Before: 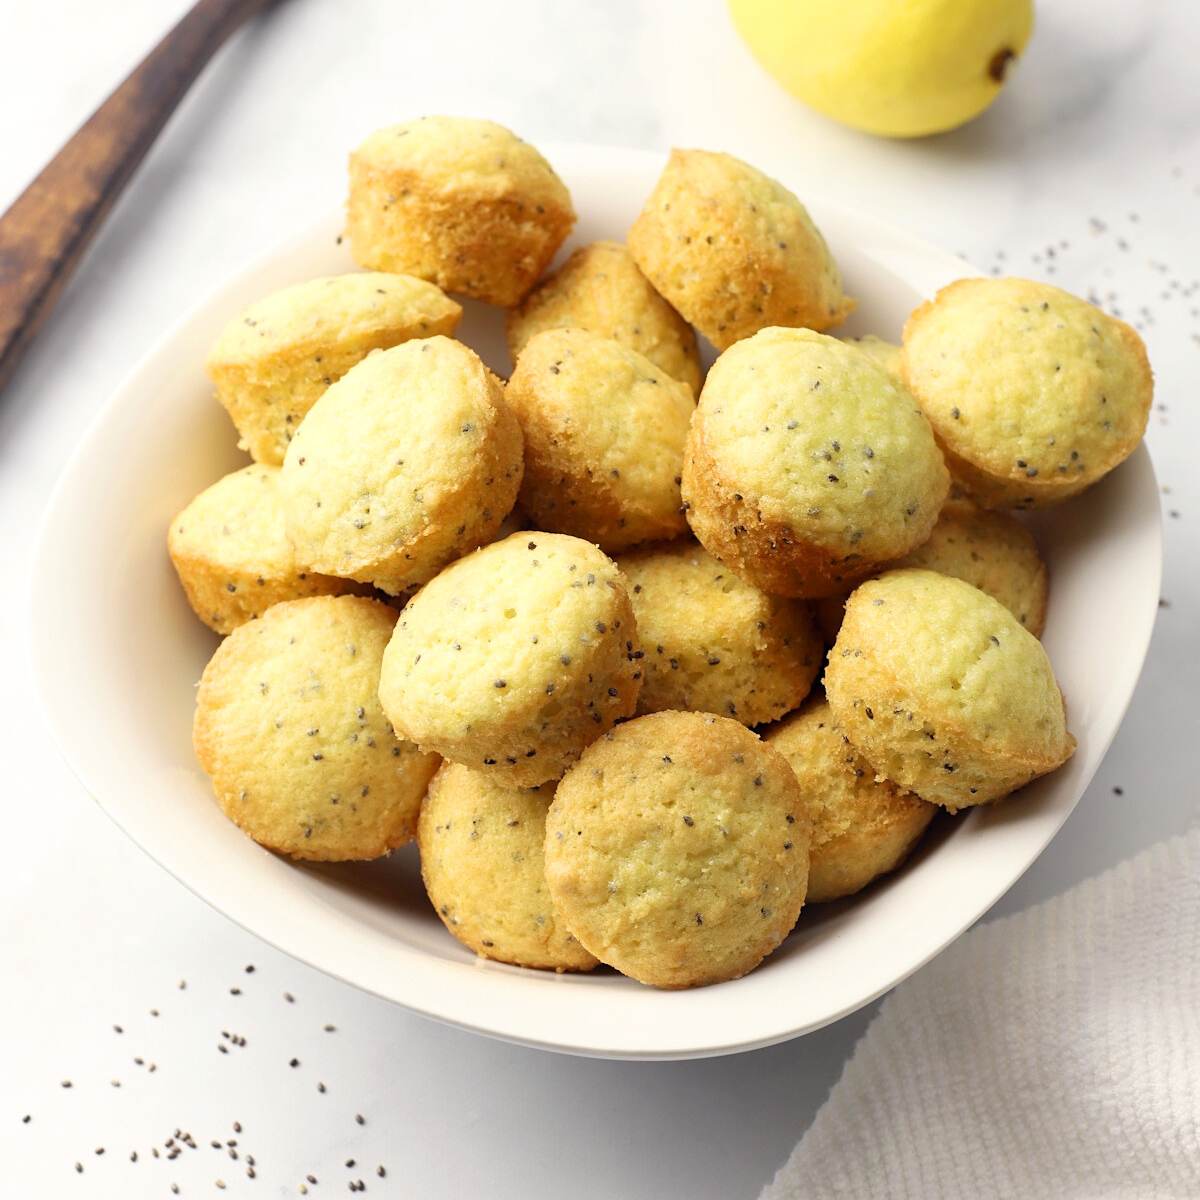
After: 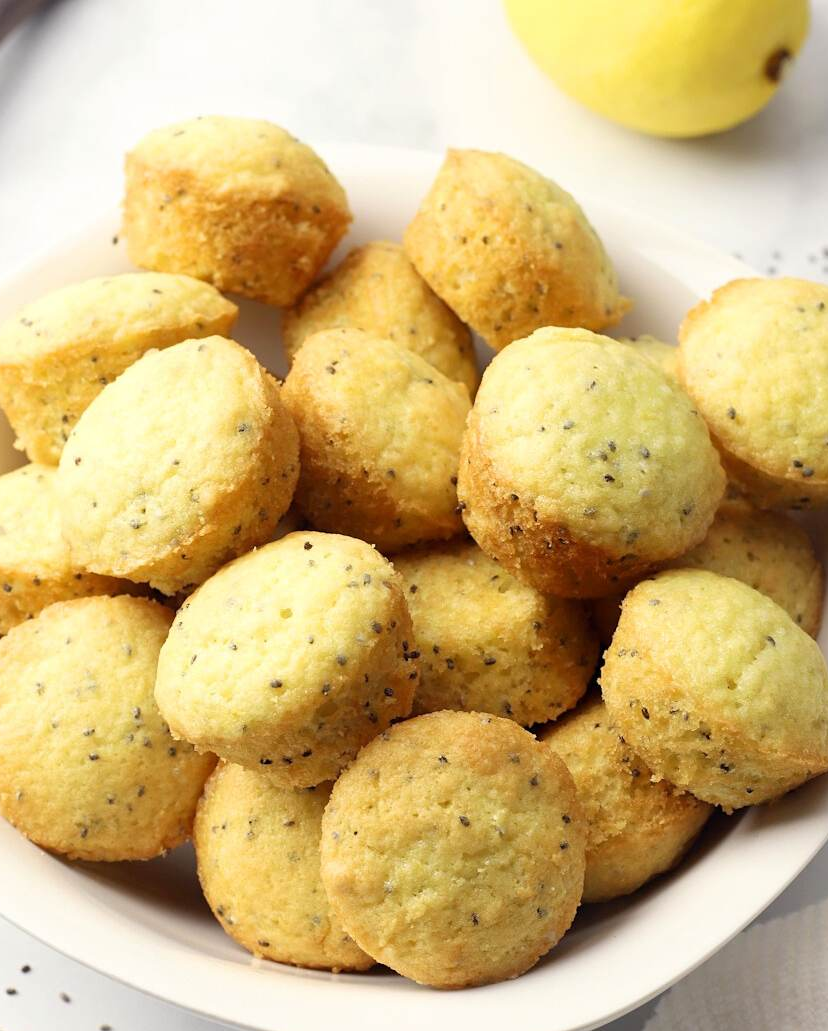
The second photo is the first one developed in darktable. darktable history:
crop: left 18.724%, right 12.241%, bottom 14.068%
